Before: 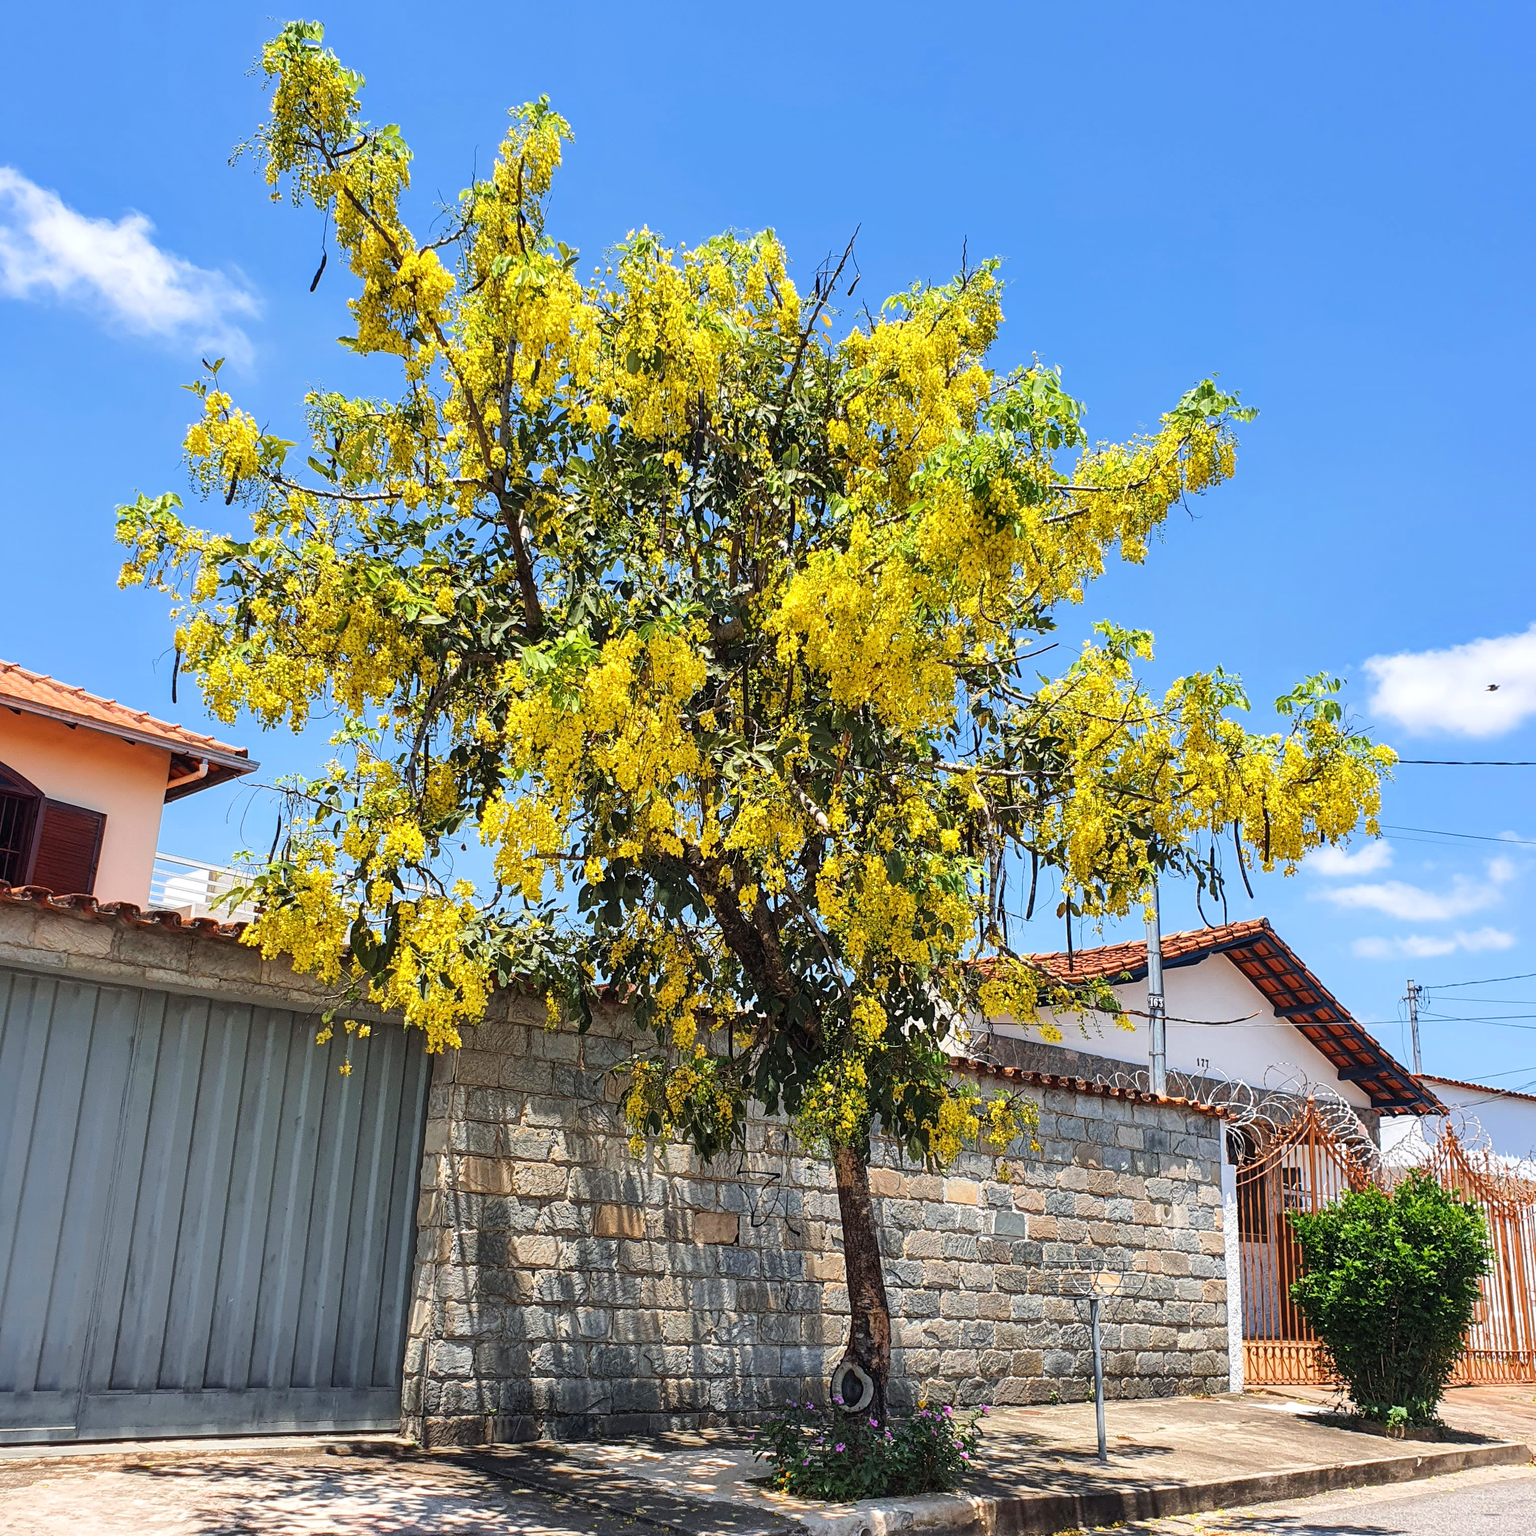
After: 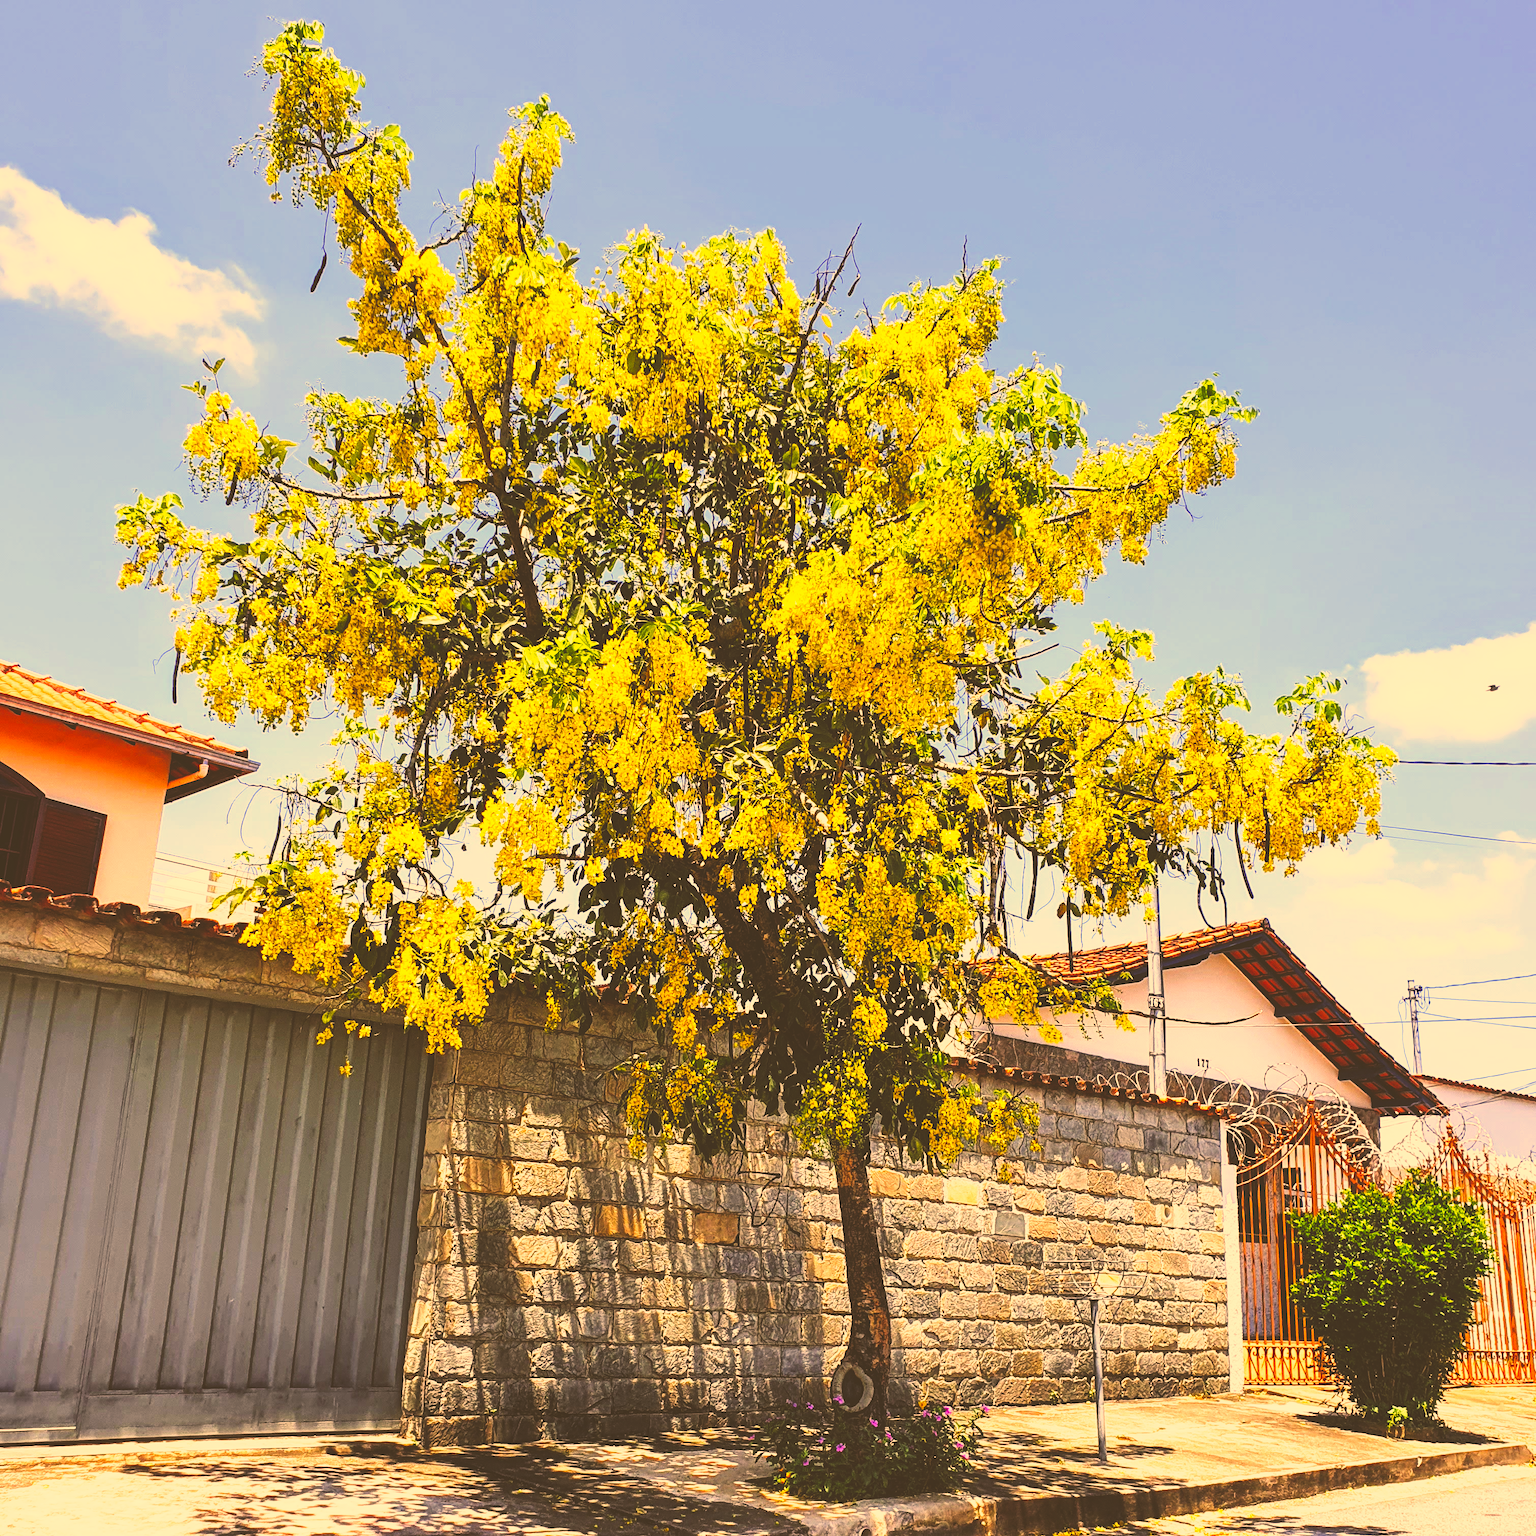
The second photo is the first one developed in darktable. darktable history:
color correction: highlights a* 18.05, highlights b* 36.01, shadows a* 1.19, shadows b* 6.69, saturation 1.05
base curve: curves: ch0 [(0, 0.036) (0.007, 0.037) (0.604, 0.887) (1, 1)], preserve colors none
